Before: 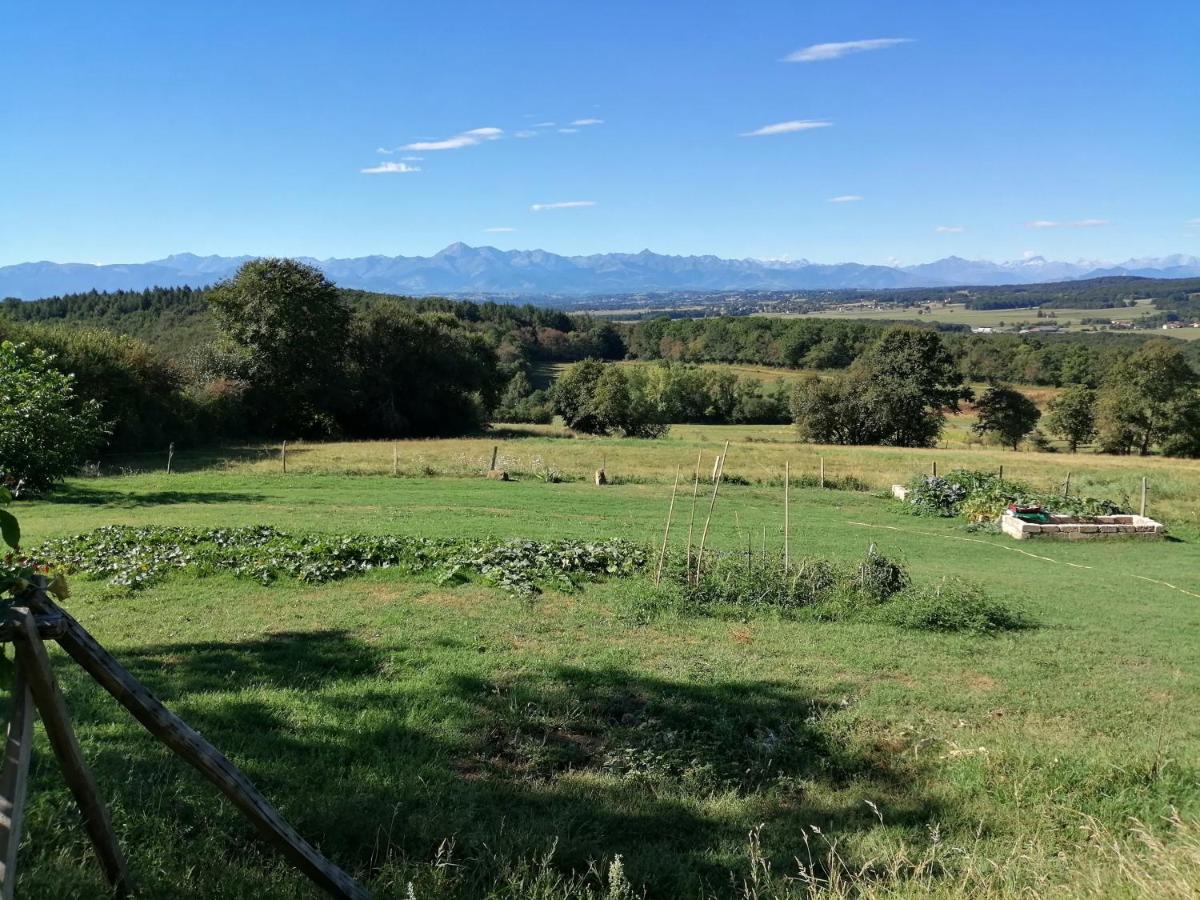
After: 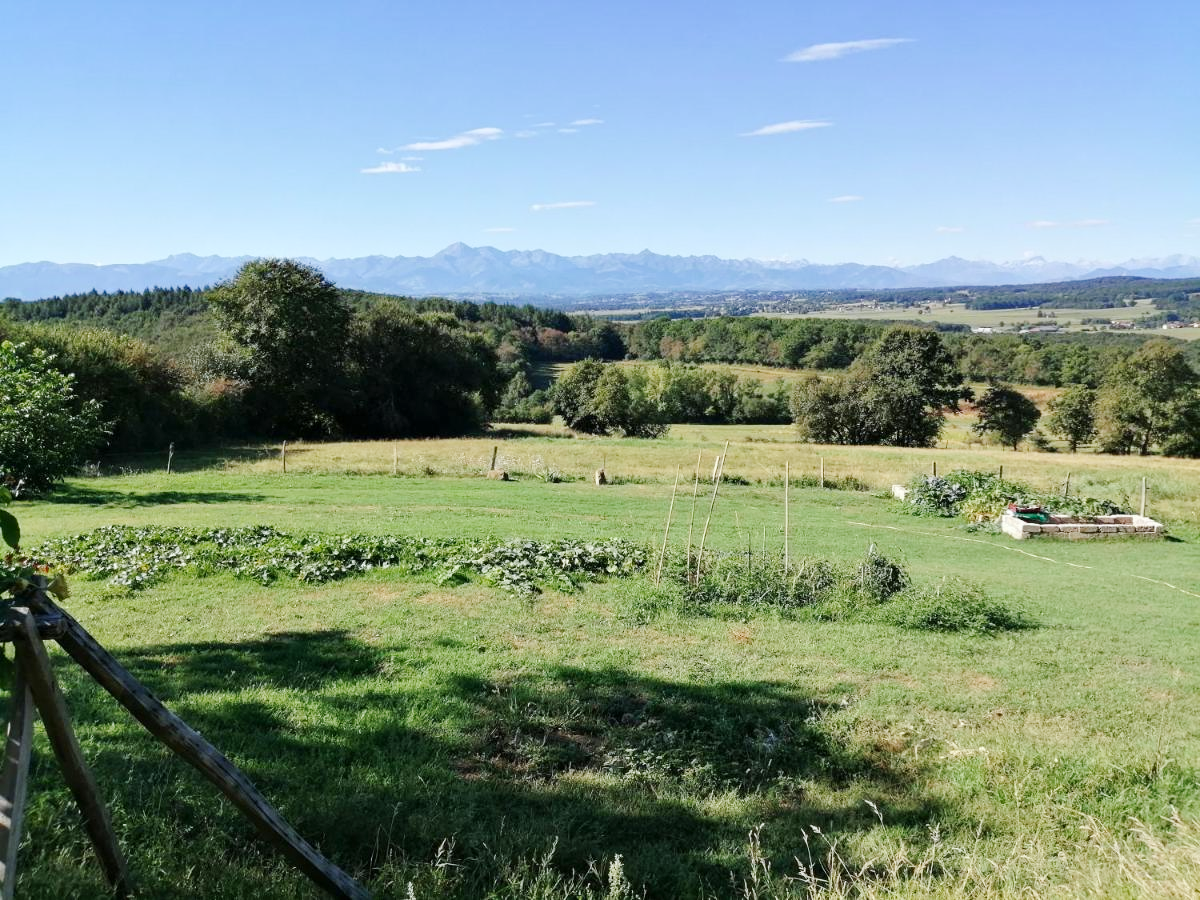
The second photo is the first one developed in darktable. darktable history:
tone curve: curves: ch0 [(0, 0) (0.003, 0.003) (0.011, 0.014) (0.025, 0.031) (0.044, 0.055) (0.069, 0.086) (0.1, 0.124) (0.136, 0.168) (0.177, 0.22) (0.224, 0.278) (0.277, 0.344) (0.335, 0.426) (0.399, 0.515) (0.468, 0.597) (0.543, 0.672) (0.623, 0.746) (0.709, 0.815) (0.801, 0.881) (0.898, 0.939) (1, 1)], preserve colors none
white balance: red 0.988, blue 1.017
